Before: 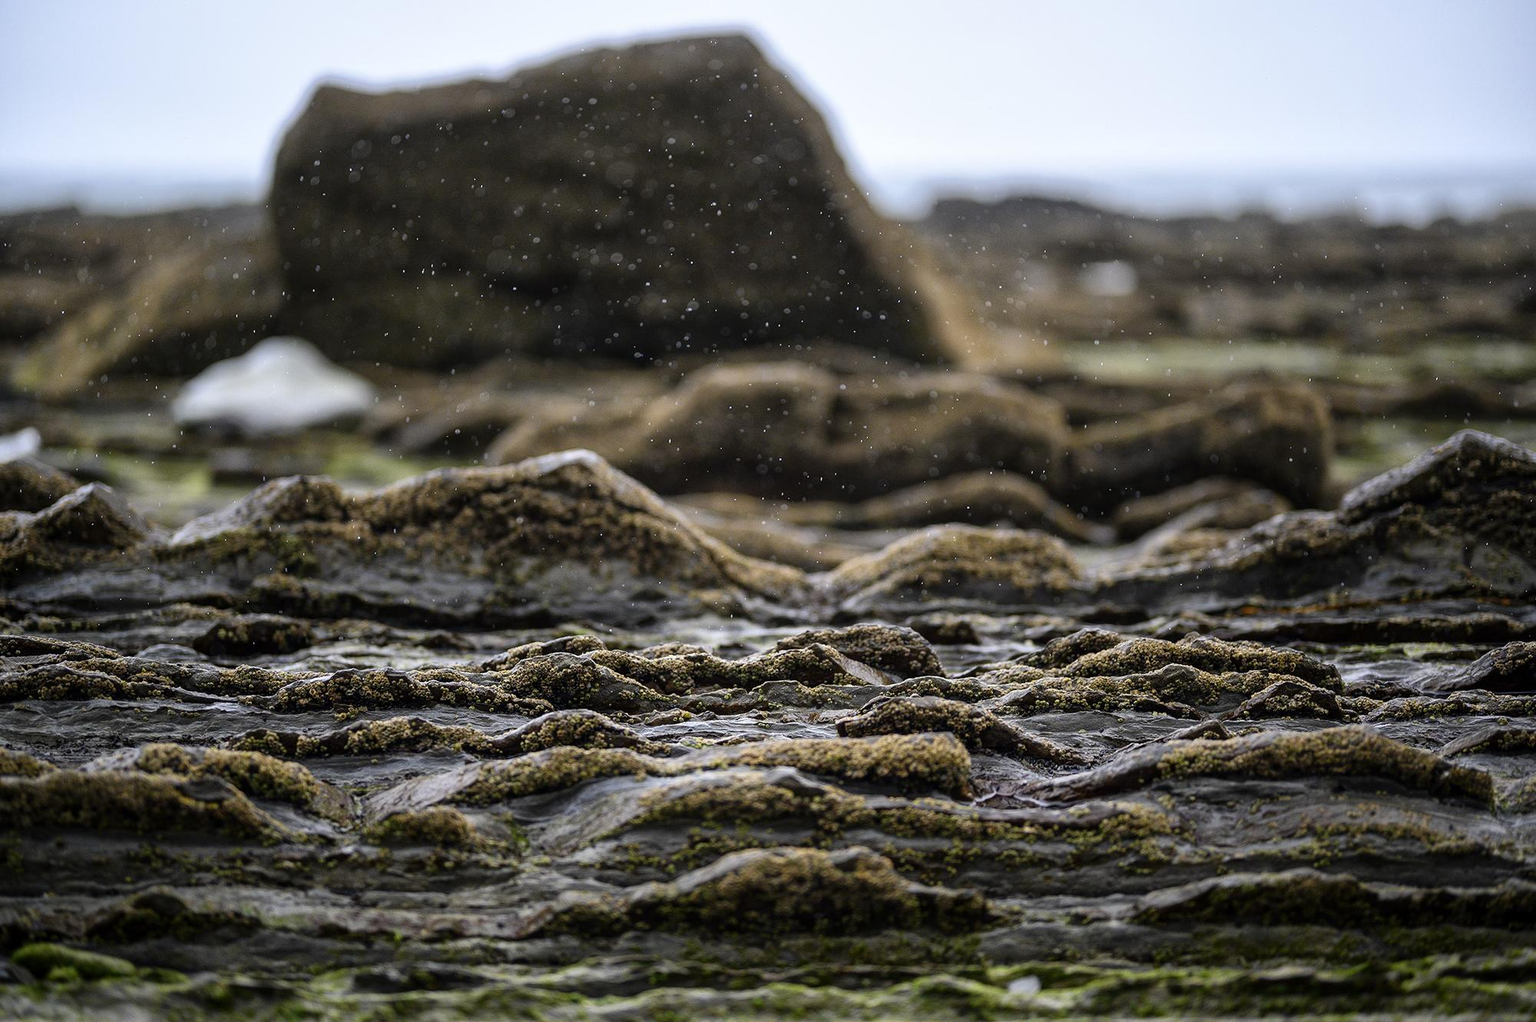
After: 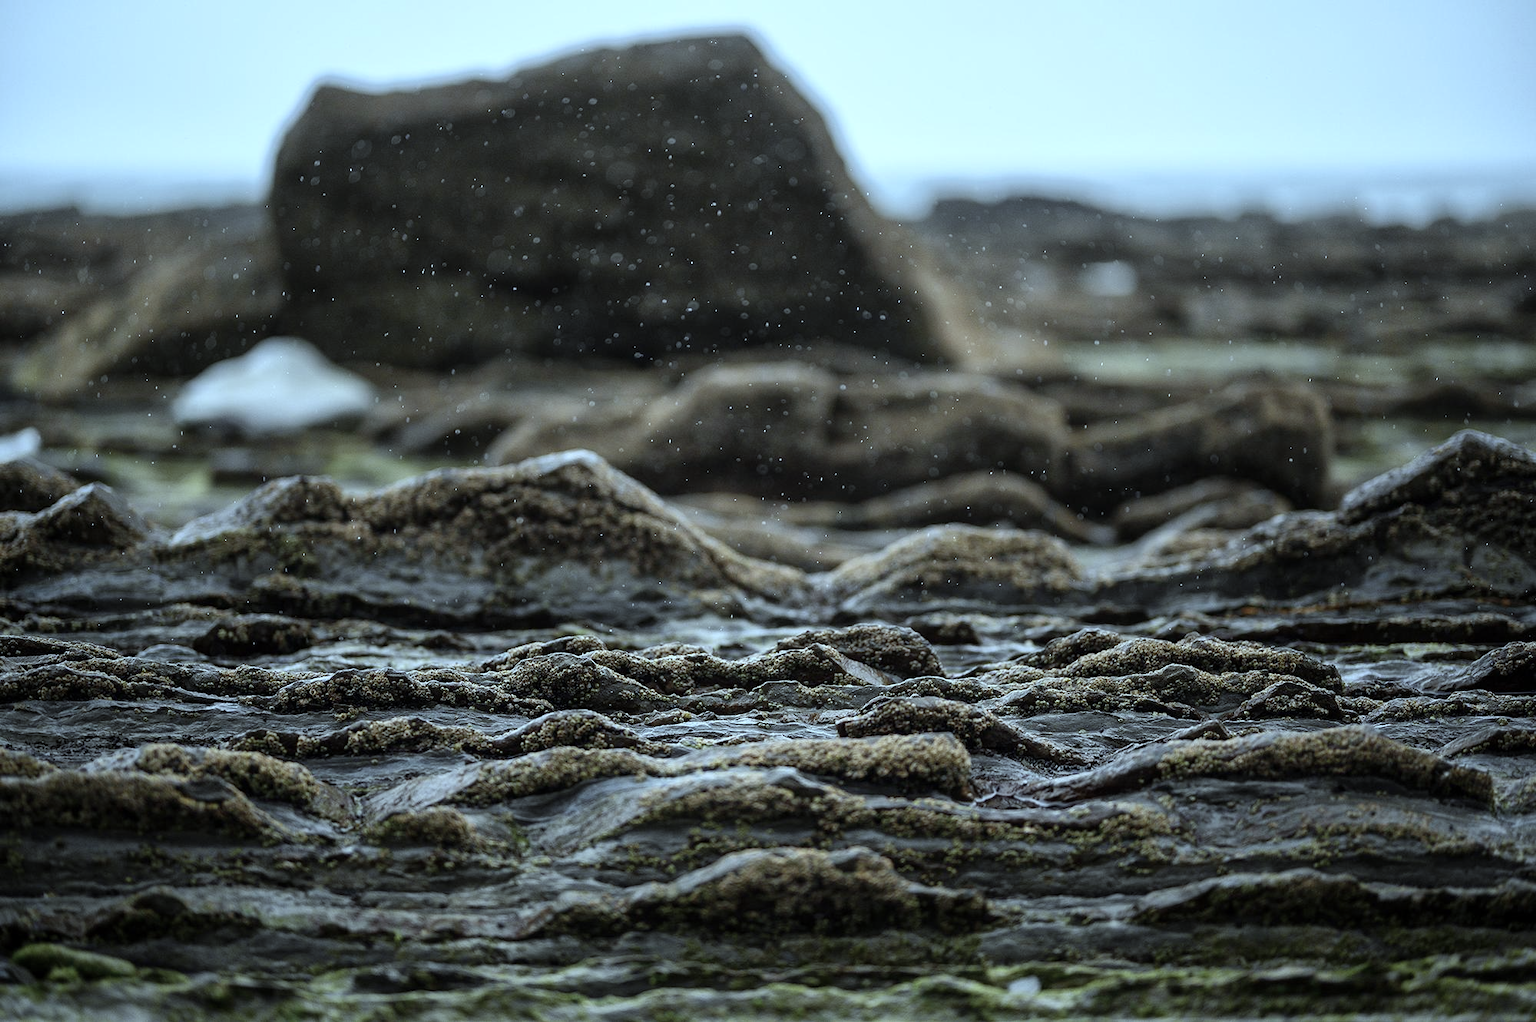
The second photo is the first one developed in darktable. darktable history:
color correction: highlights a* -13.34, highlights b* -18.02, saturation 0.708
